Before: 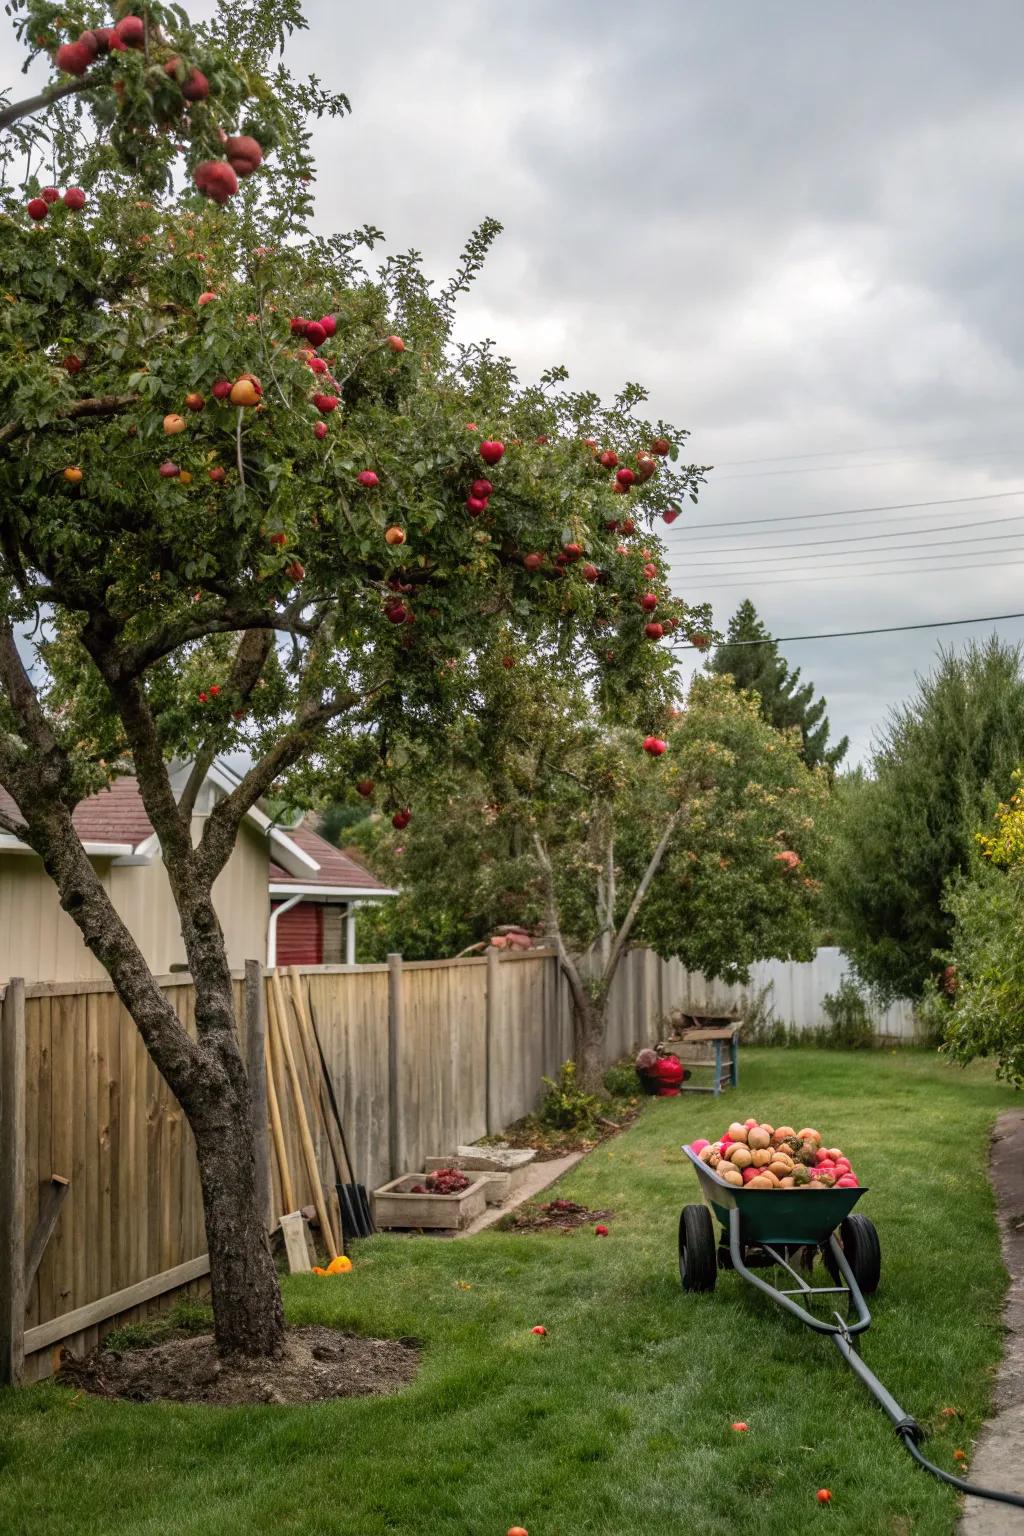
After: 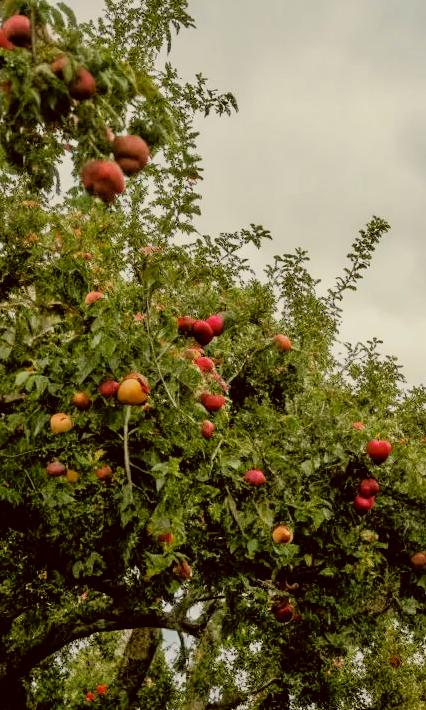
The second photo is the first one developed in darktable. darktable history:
crop and rotate: left 11.086%, top 0.119%, right 47.236%, bottom 53.611%
color correction: highlights a* -1.37, highlights b* 10.25, shadows a* 0.529, shadows b* 19.99
exposure: exposure 0.202 EV, compensate highlight preservation false
filmic rgb: black relative exposure -5.12 EV, white relative exposure 3.98 EV, hardness 2.88, contrast 1.299
shadows and highlights: on, module defaults
